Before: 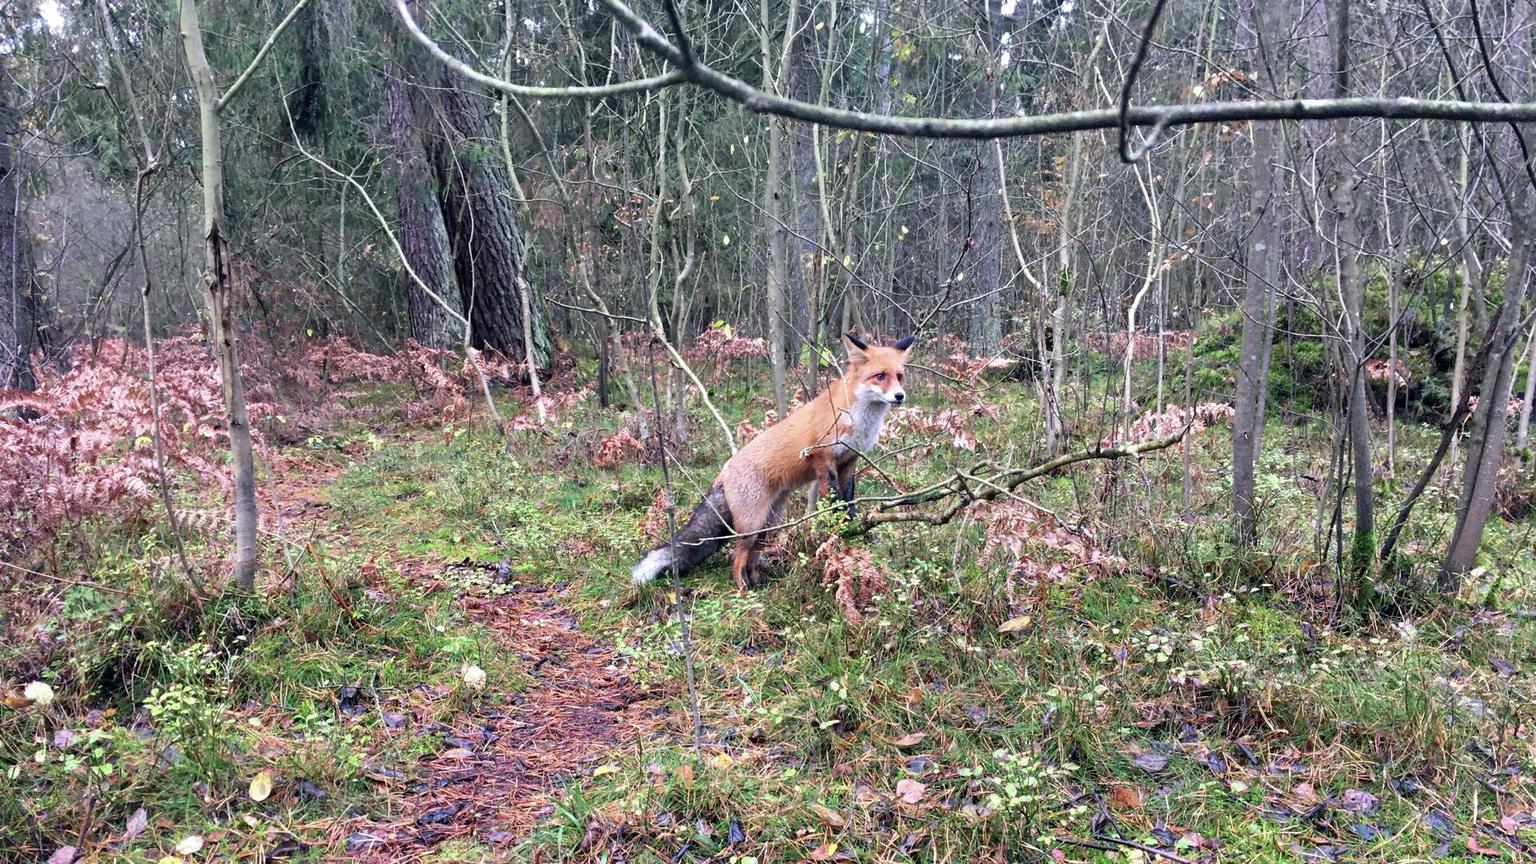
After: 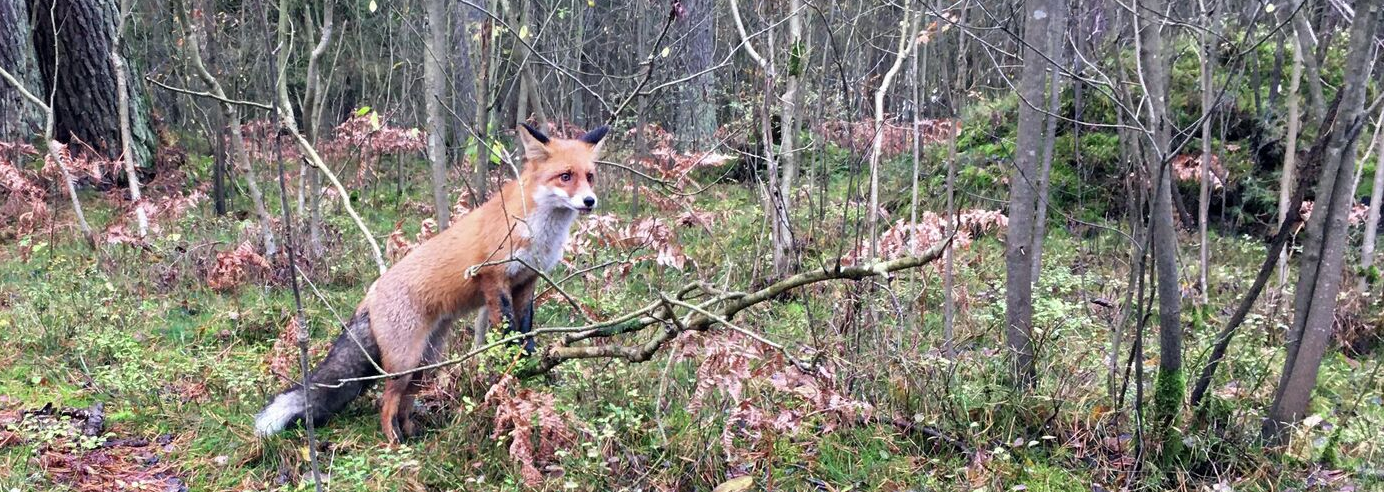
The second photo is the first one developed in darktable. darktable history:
crop and rotate: left 27.877%, top 27.256%, bottom 27.163%
